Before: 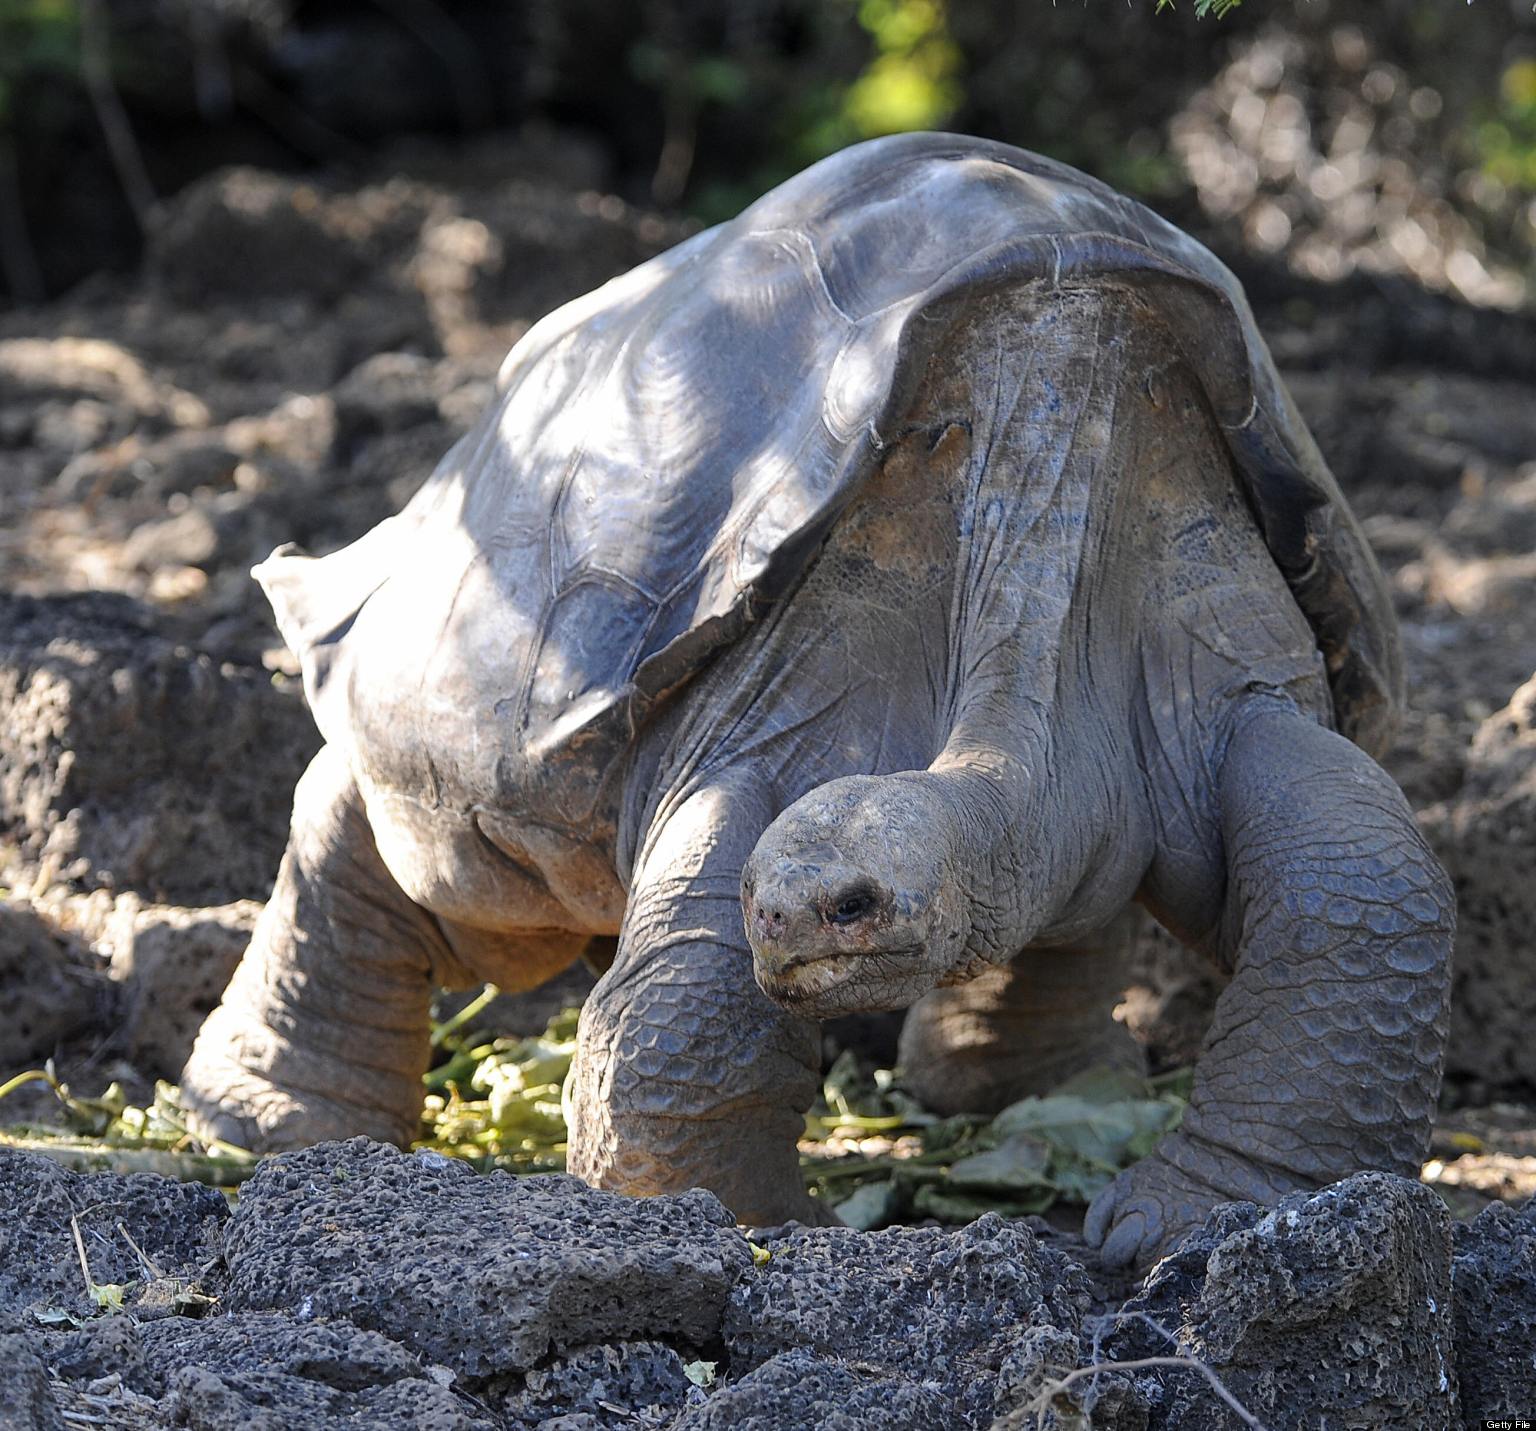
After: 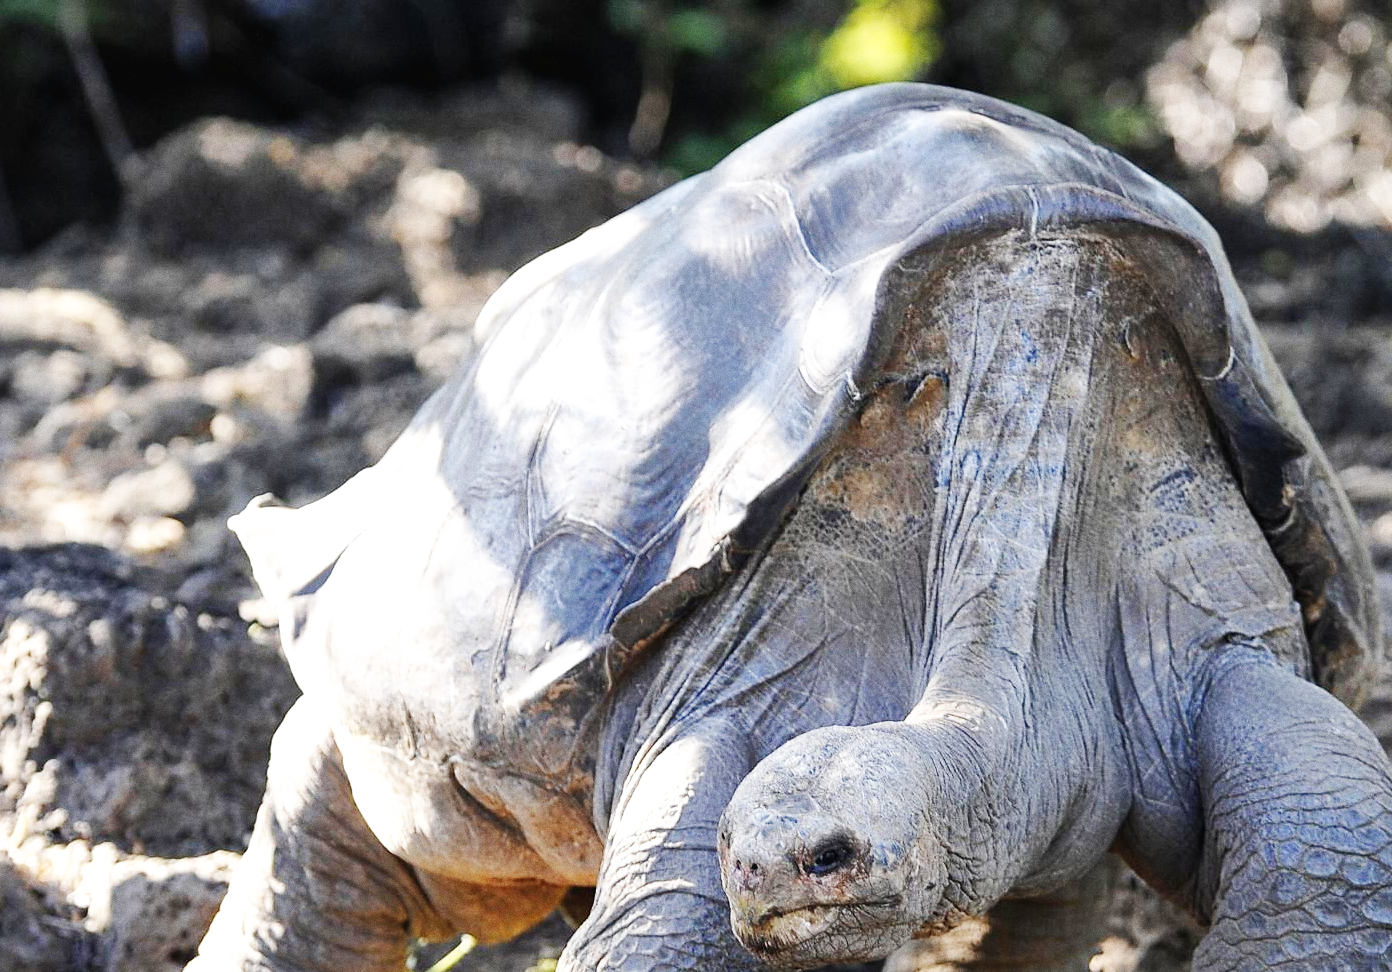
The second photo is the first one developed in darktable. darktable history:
base curve: curves: ch0 [(0, 0.003) (0.001, 0.002) (0.006, 0.004) (0.02, 0.022) (0.048, 0.086) (0.094, 0.234) (0.162, 0.431) (0.258, 0.629) (0.385, 0.8) (0.548, 0.918) (0.751, 0.988) (1, 1)], preserve colors none
contrast brightness saturation: contrast 0.11, saturation -0.17
crop: left 1.509%, top 3.452%, right 7.696%, bottom 28.452%
grain: coarseness 0.09 ISO
shadows and highlights: on, module defaults
